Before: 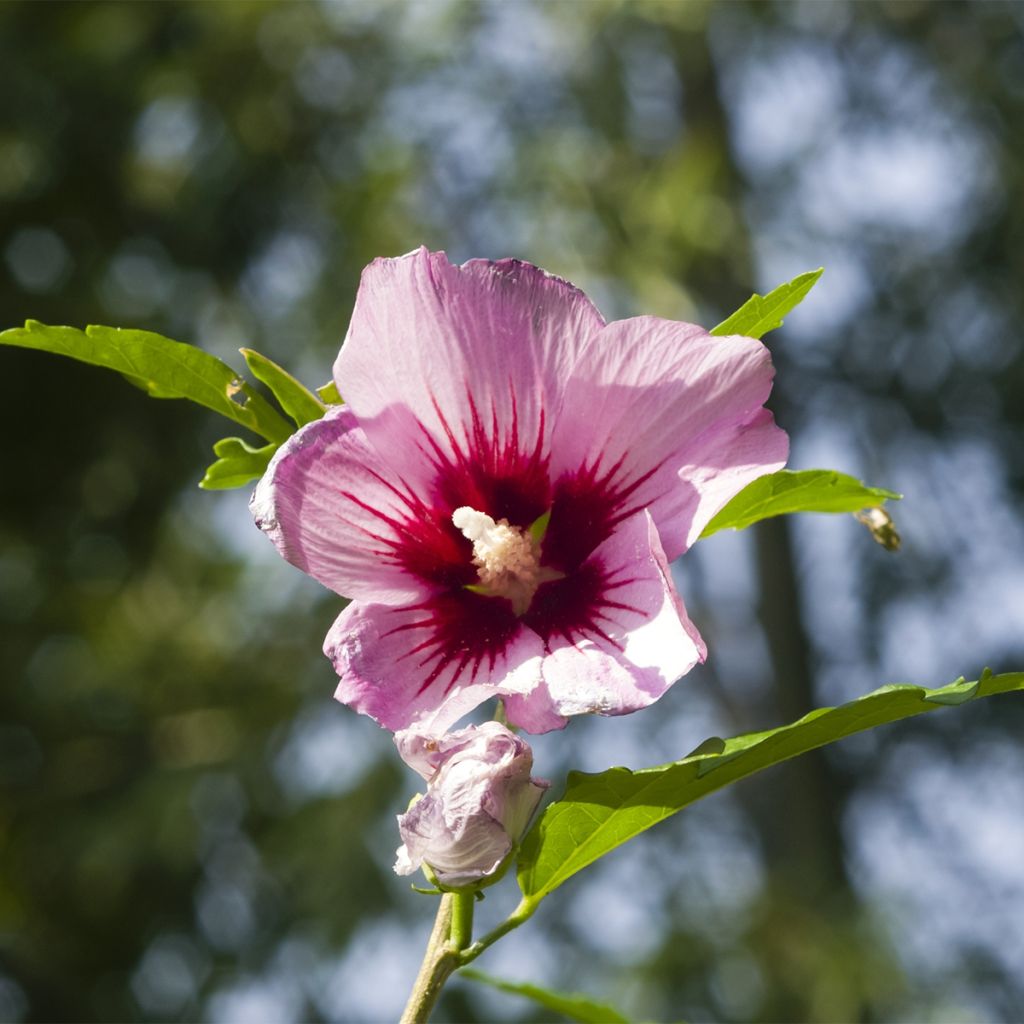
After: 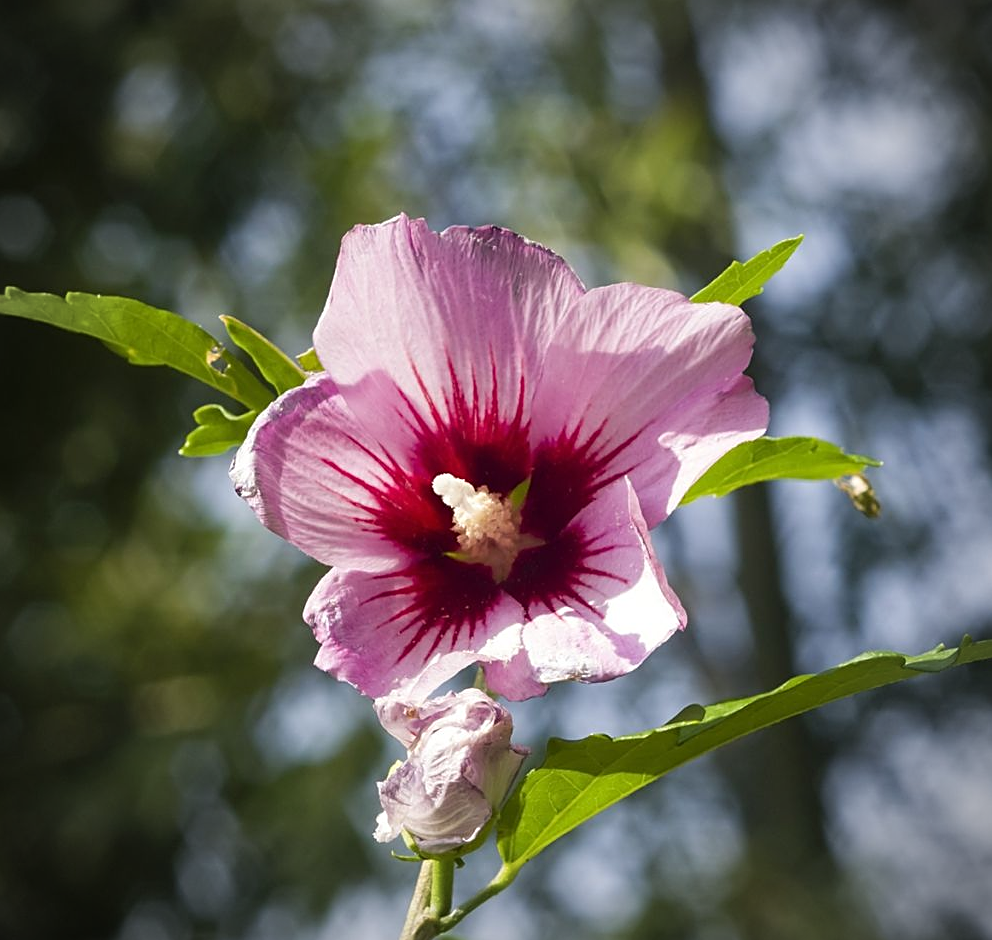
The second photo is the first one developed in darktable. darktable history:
sharpen: on, module defaults
vignetting: automatic ratio true
crop: left 1.964%, top 3.251%, right 1.122%, bottom 4.933%
